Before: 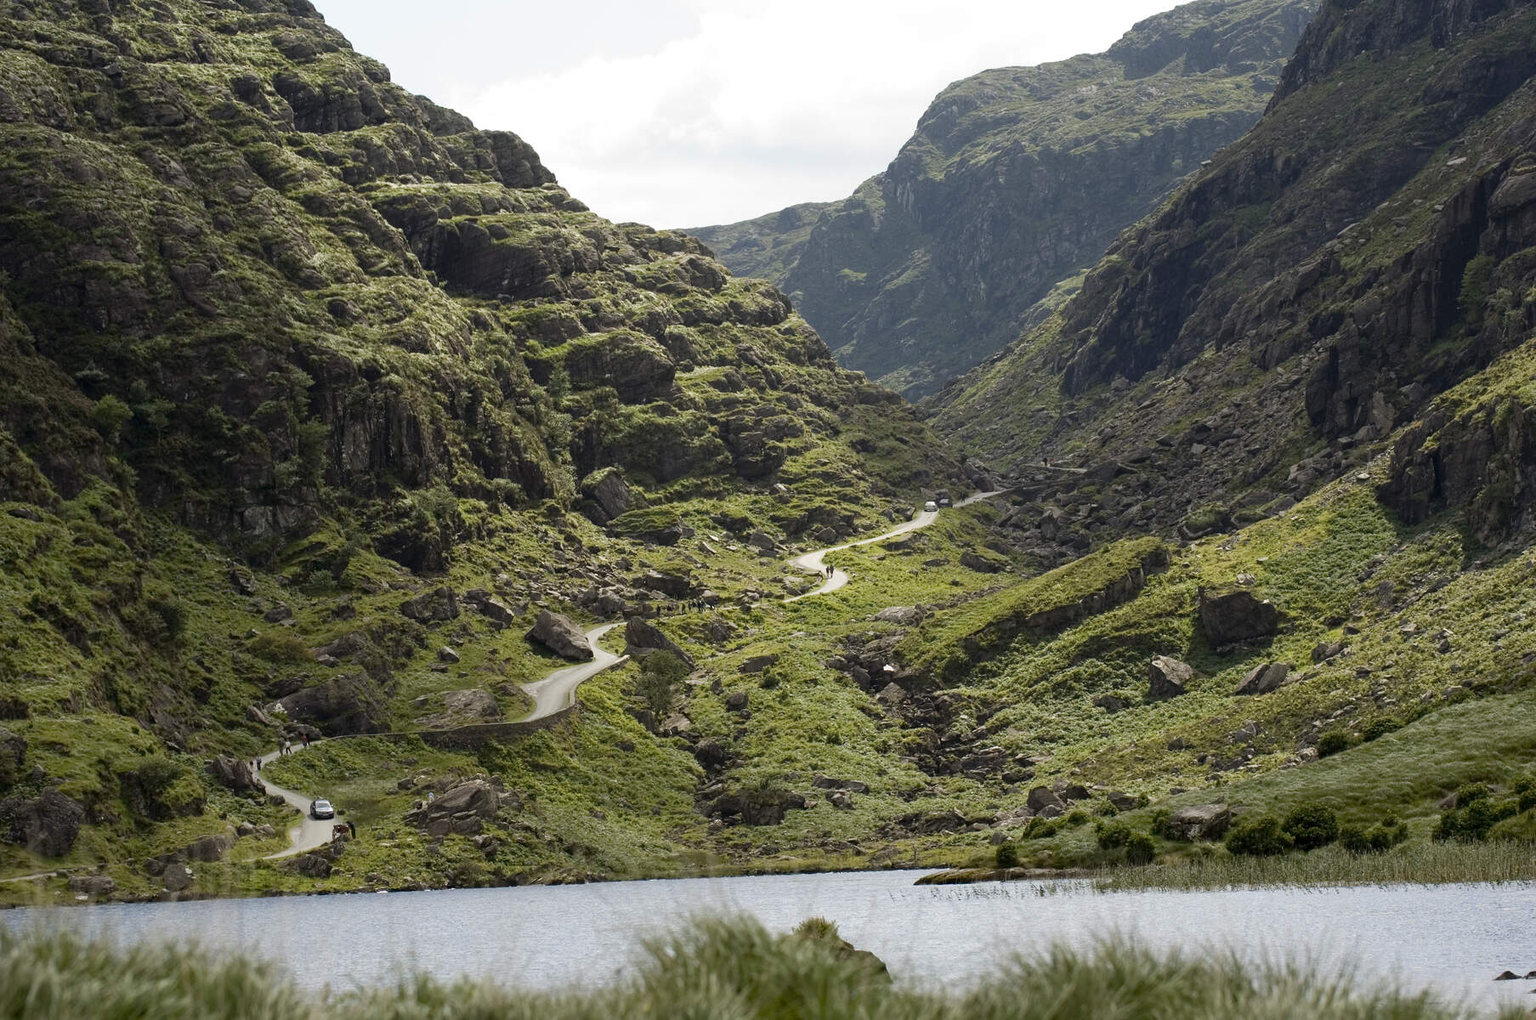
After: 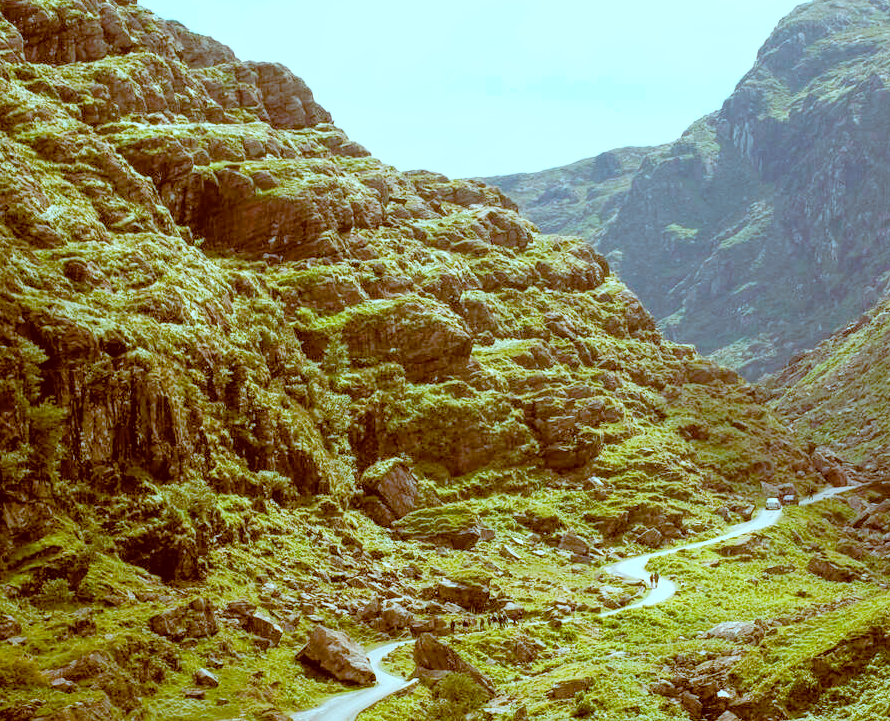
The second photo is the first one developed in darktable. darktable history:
crop: left 17.835%, top 7.675%, right 32.881%, bottom 32.213%
color balance rgb: perceptual saturation grading › global saturation 20%, perceptual saturation grading › highlights -25%, perceptual saturation grading › shadows 50%
local contrast: on, module defaults
color correction: highlights a* -14.62, highlights b* -16.22, shadows a* 10.12, shadows b* 29.4
contrast brightness saturation: contrast 0.1, brightness 0.3, saturation 0.14
color balance: lift [1, 1.015, 1.004, 0.985], gamma [1, 0.958, 0.971, 1.042], gain [1, 0.956, 0.977, 1.044]
